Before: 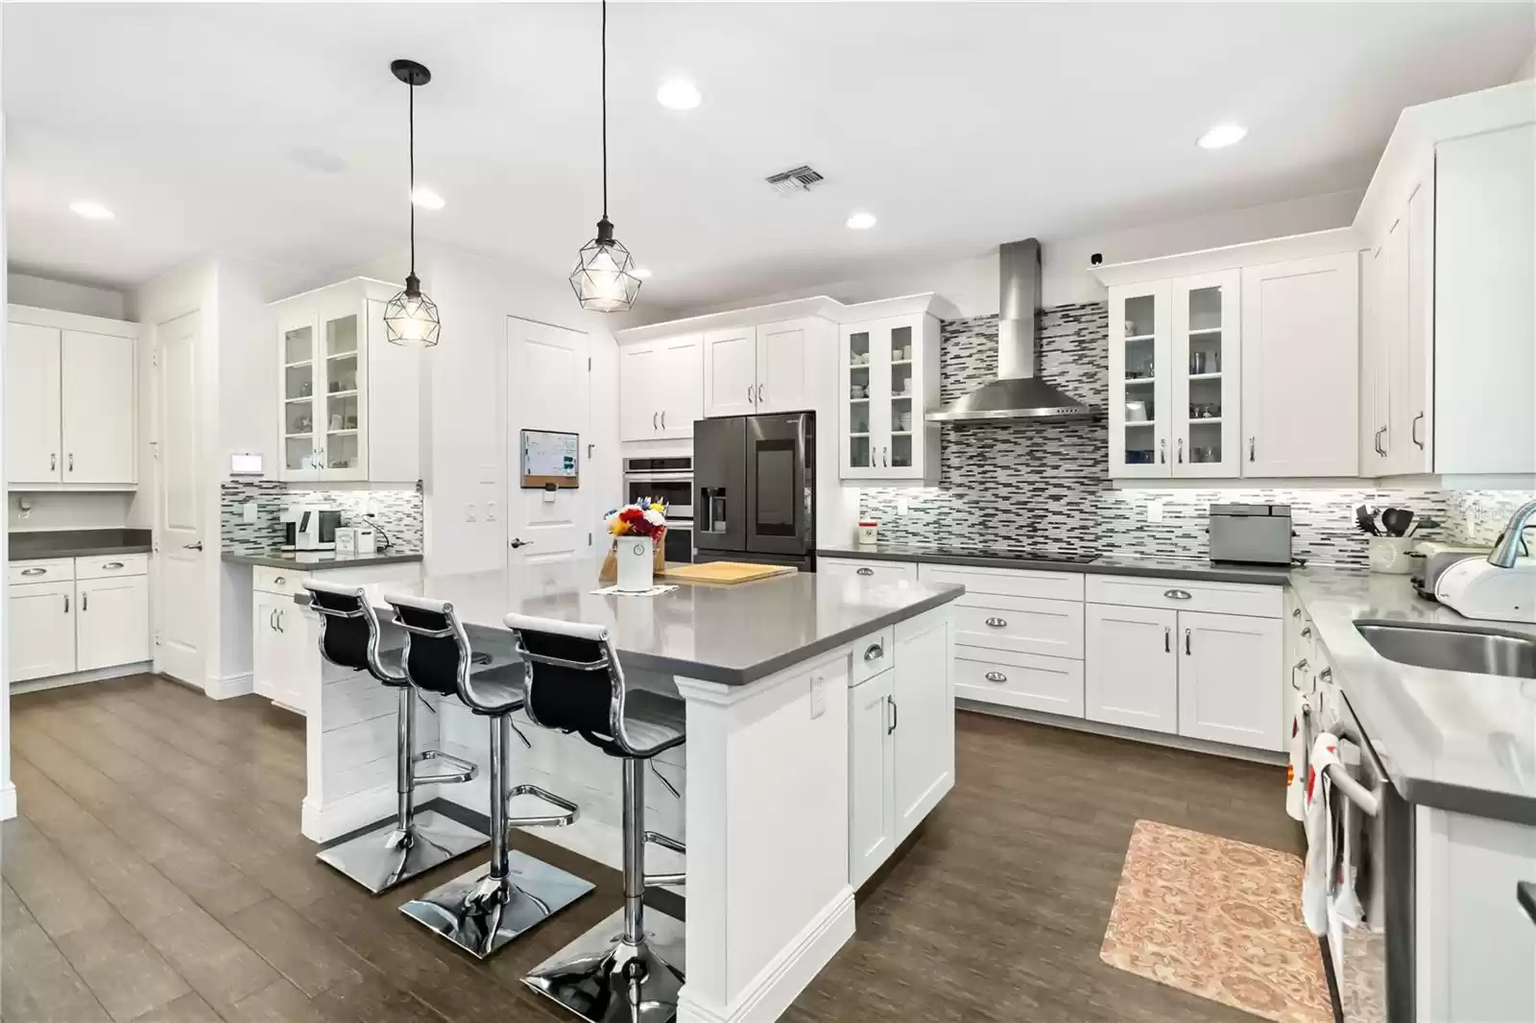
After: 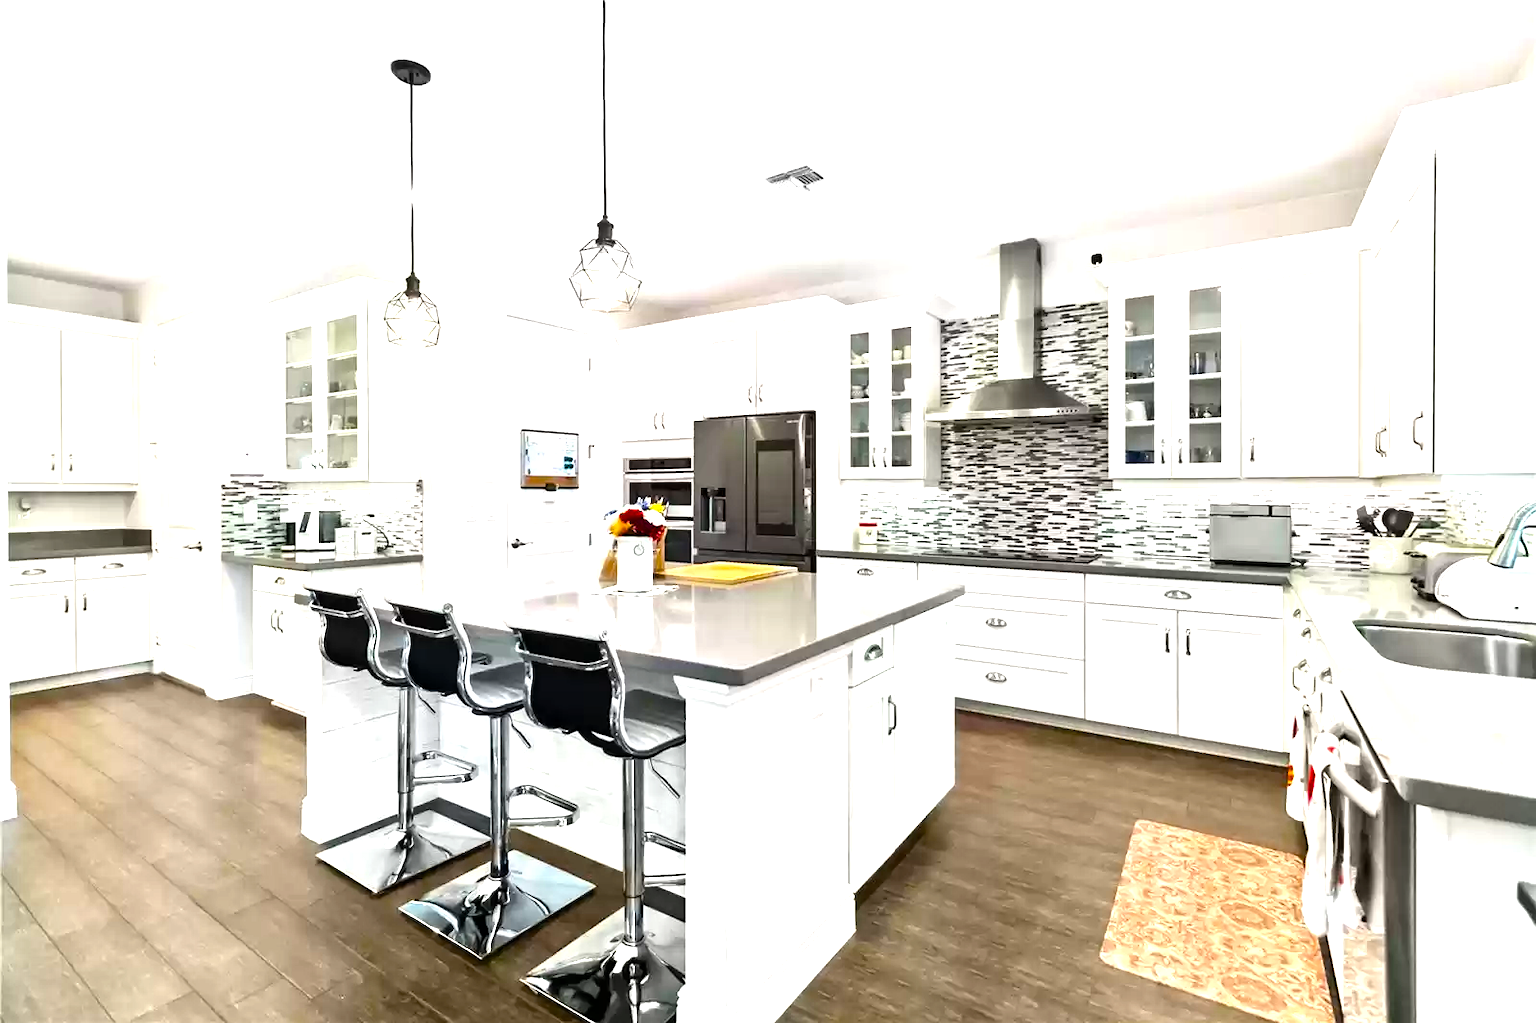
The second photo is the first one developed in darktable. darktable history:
exposure: black level correction 0, exposure 0.695 EV, compensate highlight preservation false
color balance rgb: perceptual saturation grading › global saturation 30.589%, global vibrance 9.803%, contrast 15.16%, saturation formula JzAzBz (2021)
